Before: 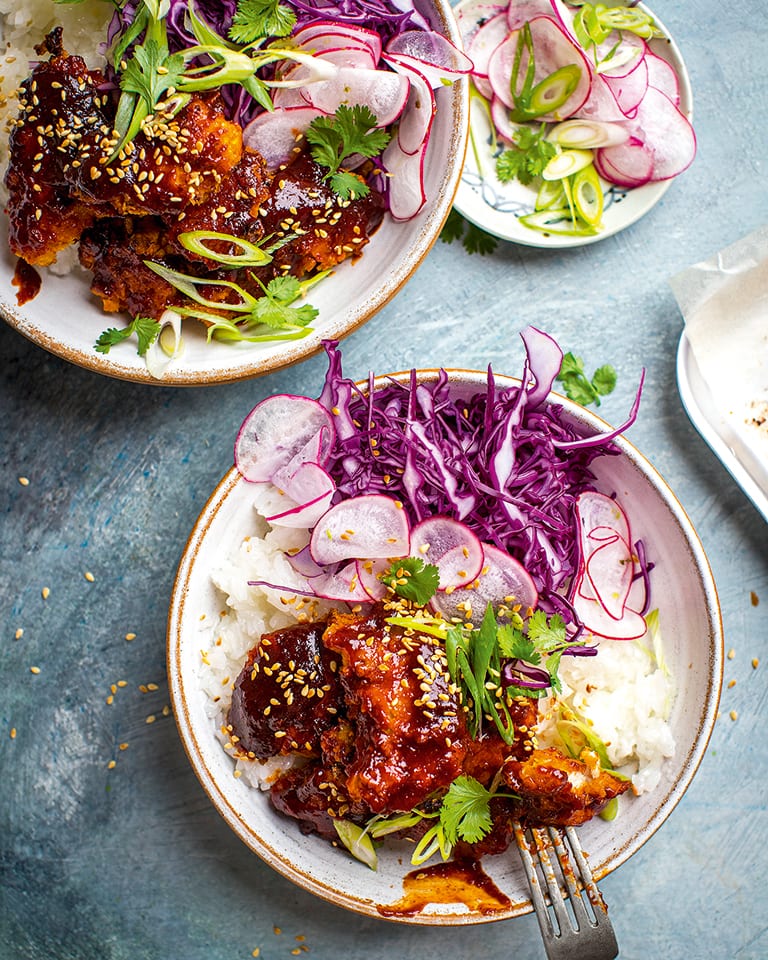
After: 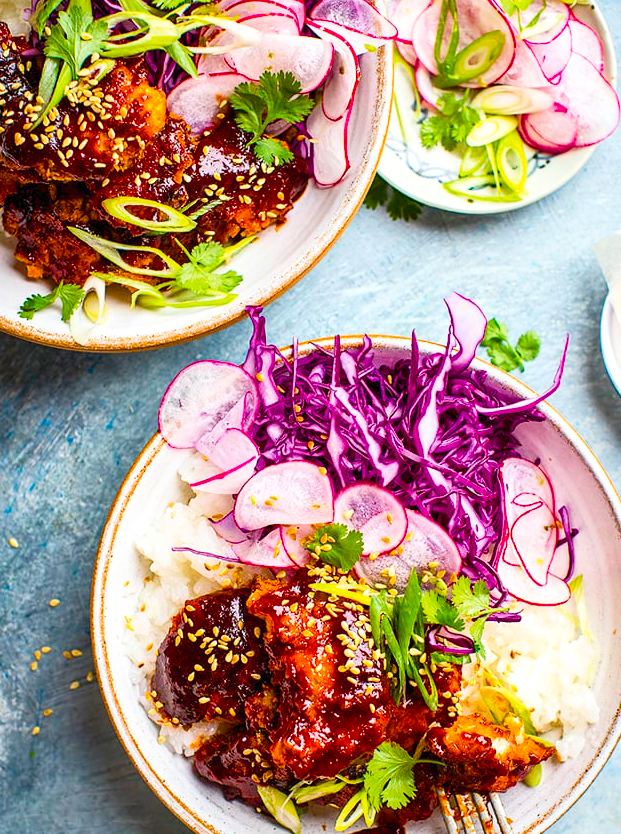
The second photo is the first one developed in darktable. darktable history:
color balance rgb: perceptual saturation grading › global saturation 20%, perceptual saturation grading › highlights -24.923%, perceptual saturation grading › shadows 49.812%
contrast brightness saturation: contrast 0.204, brightness 0.166, saturation 0.216
crop: left 9.928%, top 3.63%, right 9.163%, bottom 9.474%
